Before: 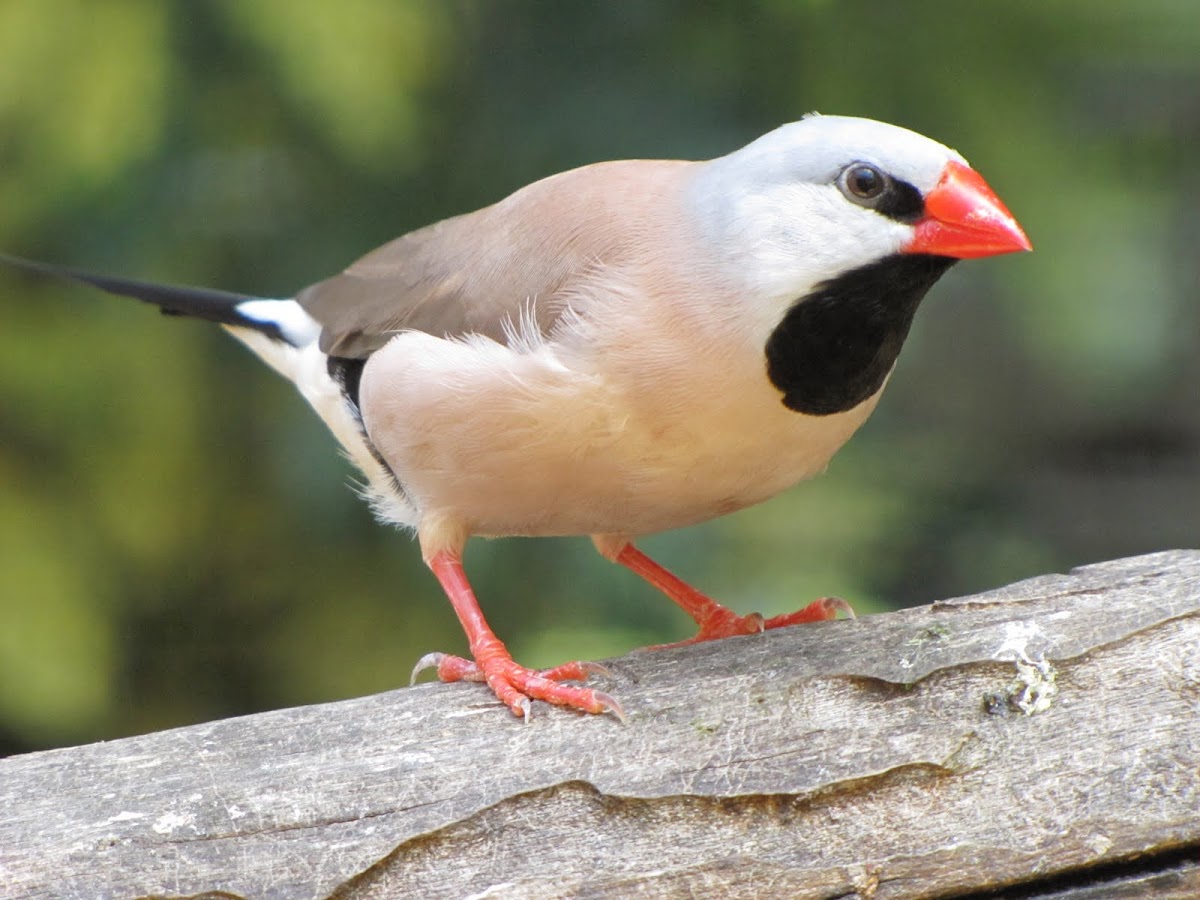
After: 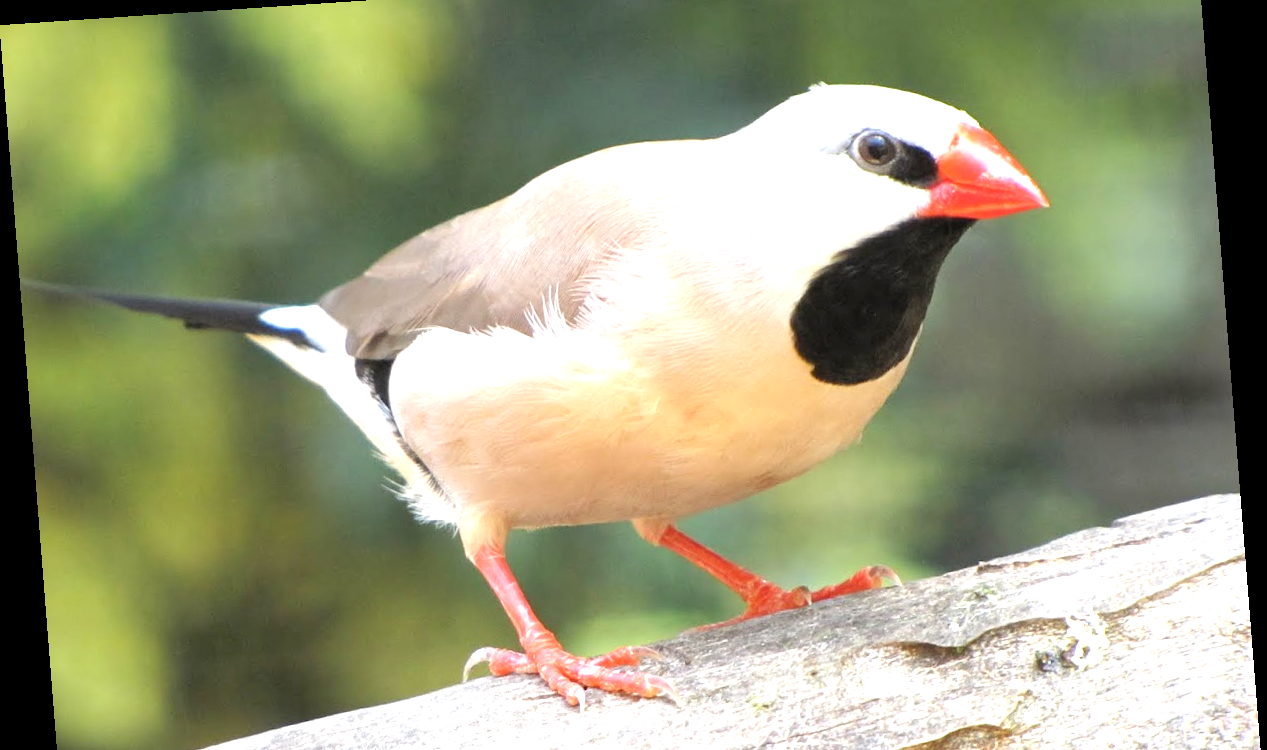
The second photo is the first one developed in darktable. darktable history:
rotate and perspective: rotation -4.2°, shear 0.006, automatic cropping off
exposure: black level correction 0.001, exposure 0.955 EV, compensate exposure bias true, compensate highlight preservation false
crop: top 5.667%, bottom 17.637%
